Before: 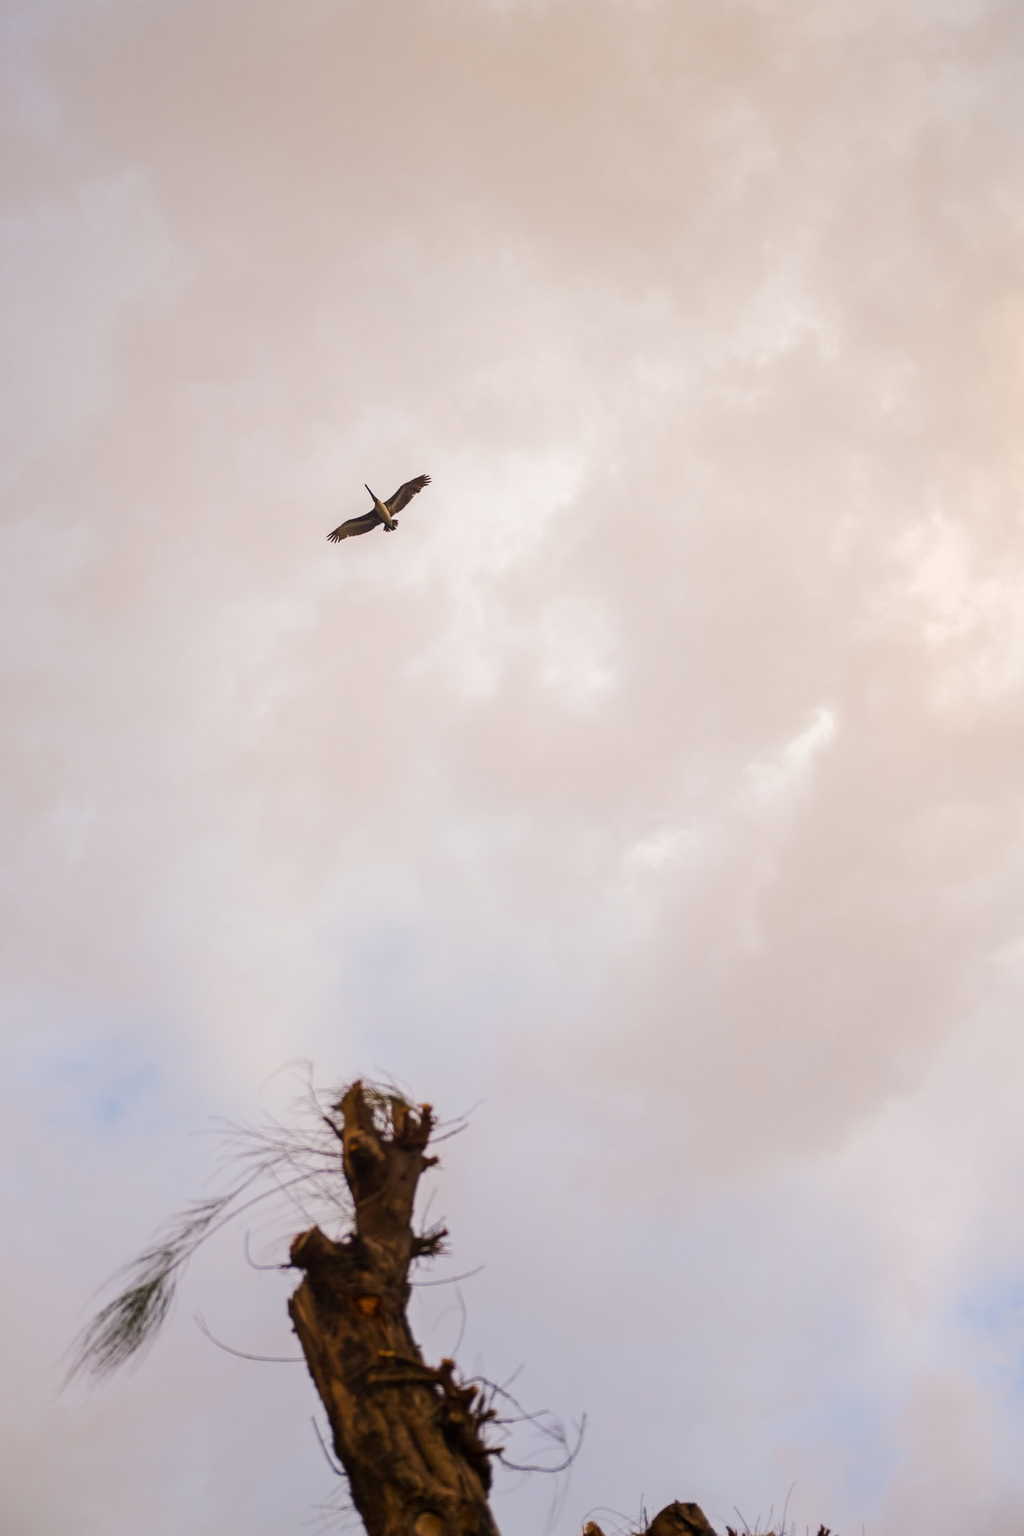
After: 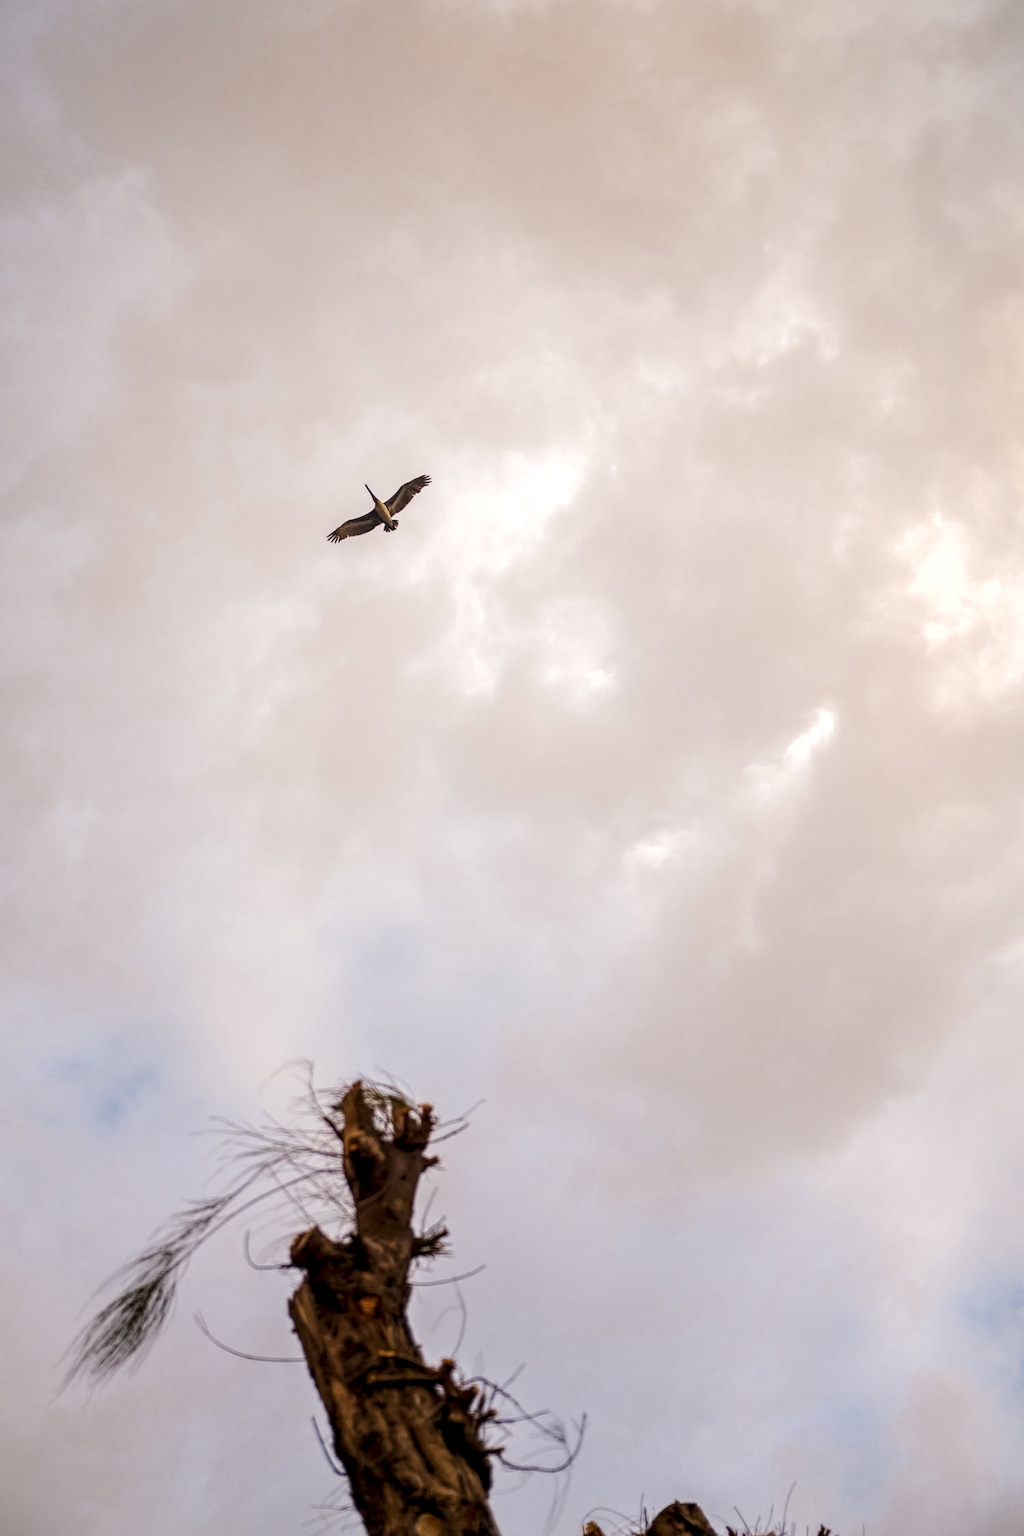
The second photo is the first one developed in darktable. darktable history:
vignetting: fall-off start 96.02%, fall-off radius 99.4%, brightness -0.178, saturation -0.303, width/height ratio 0.609
local contrast: highlights 102%, shadows 100%, detail 200%, midtone range 0.2
